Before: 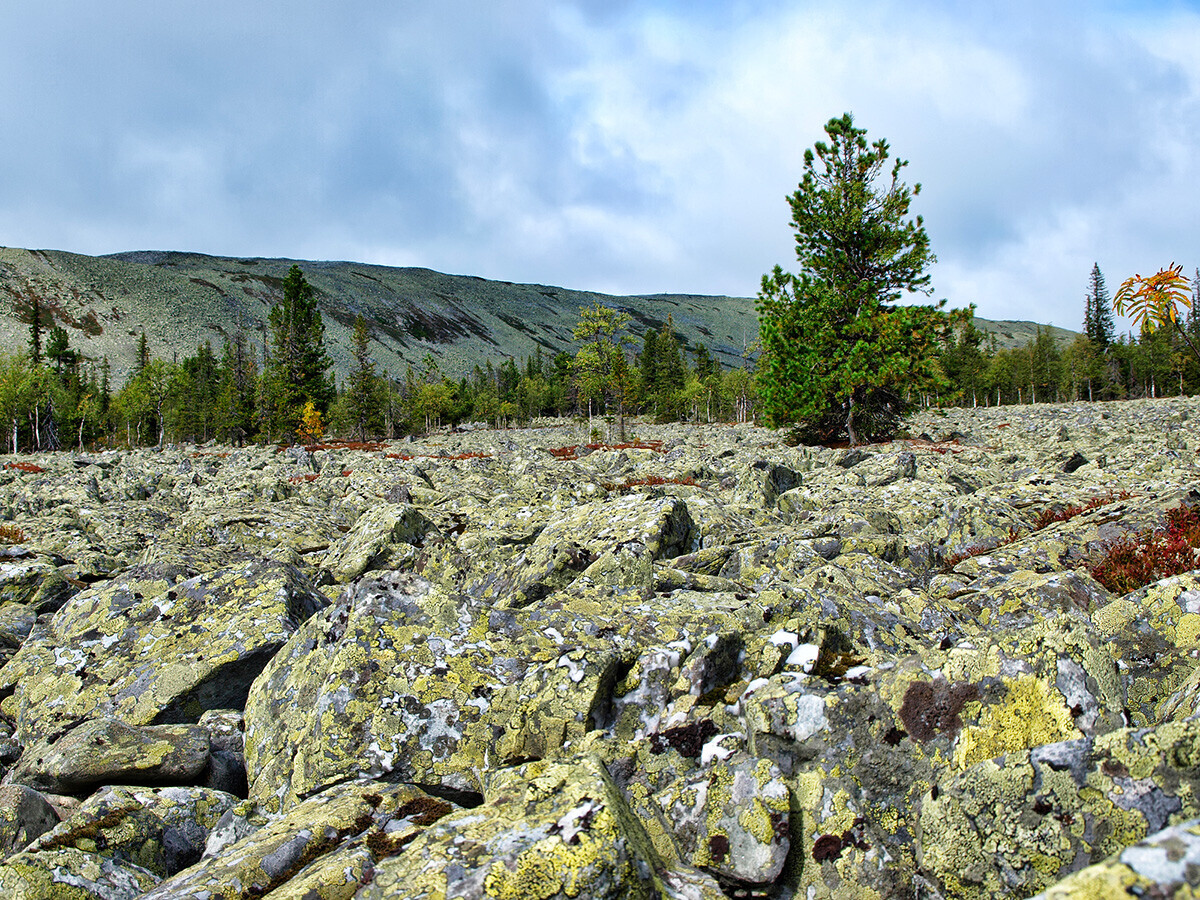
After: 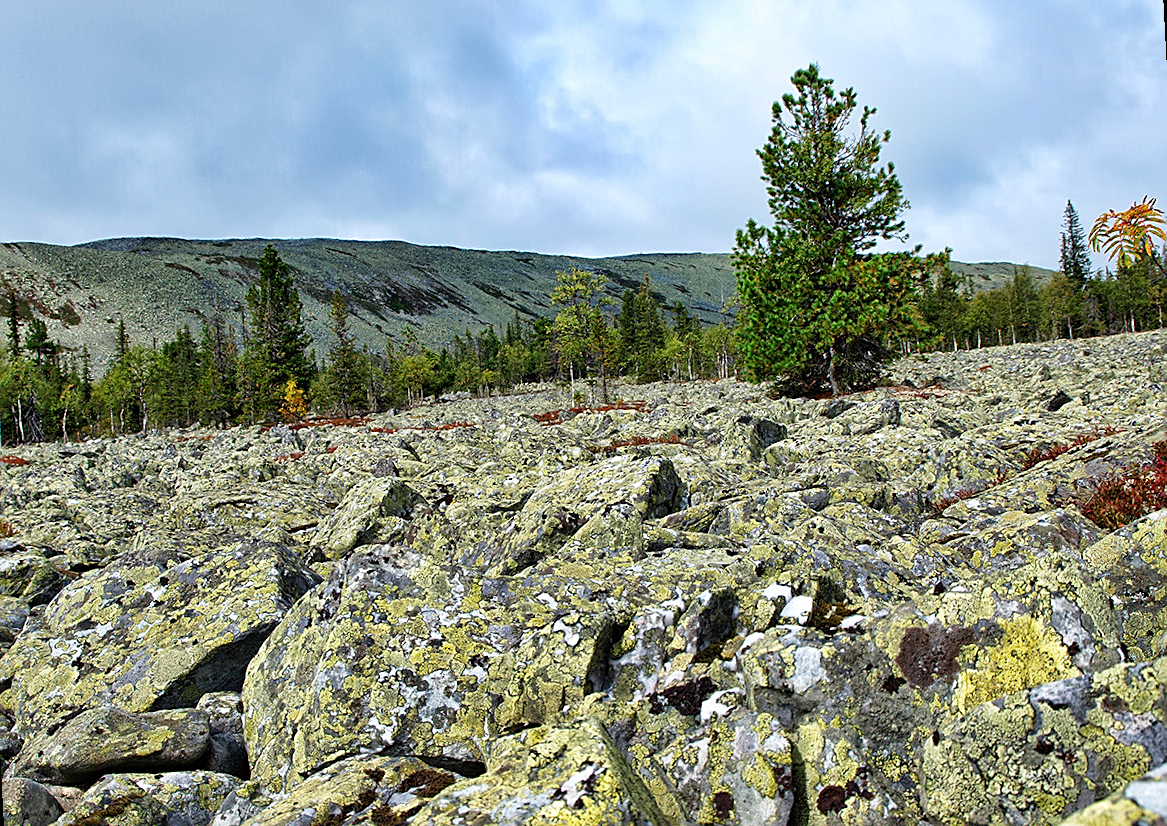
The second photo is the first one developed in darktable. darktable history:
sharpen: on, module defaults
rotate and perspective: rotation -3°, crop left 0.031, crop right 0.968, crop top 0.07, crop bottom 0.93
